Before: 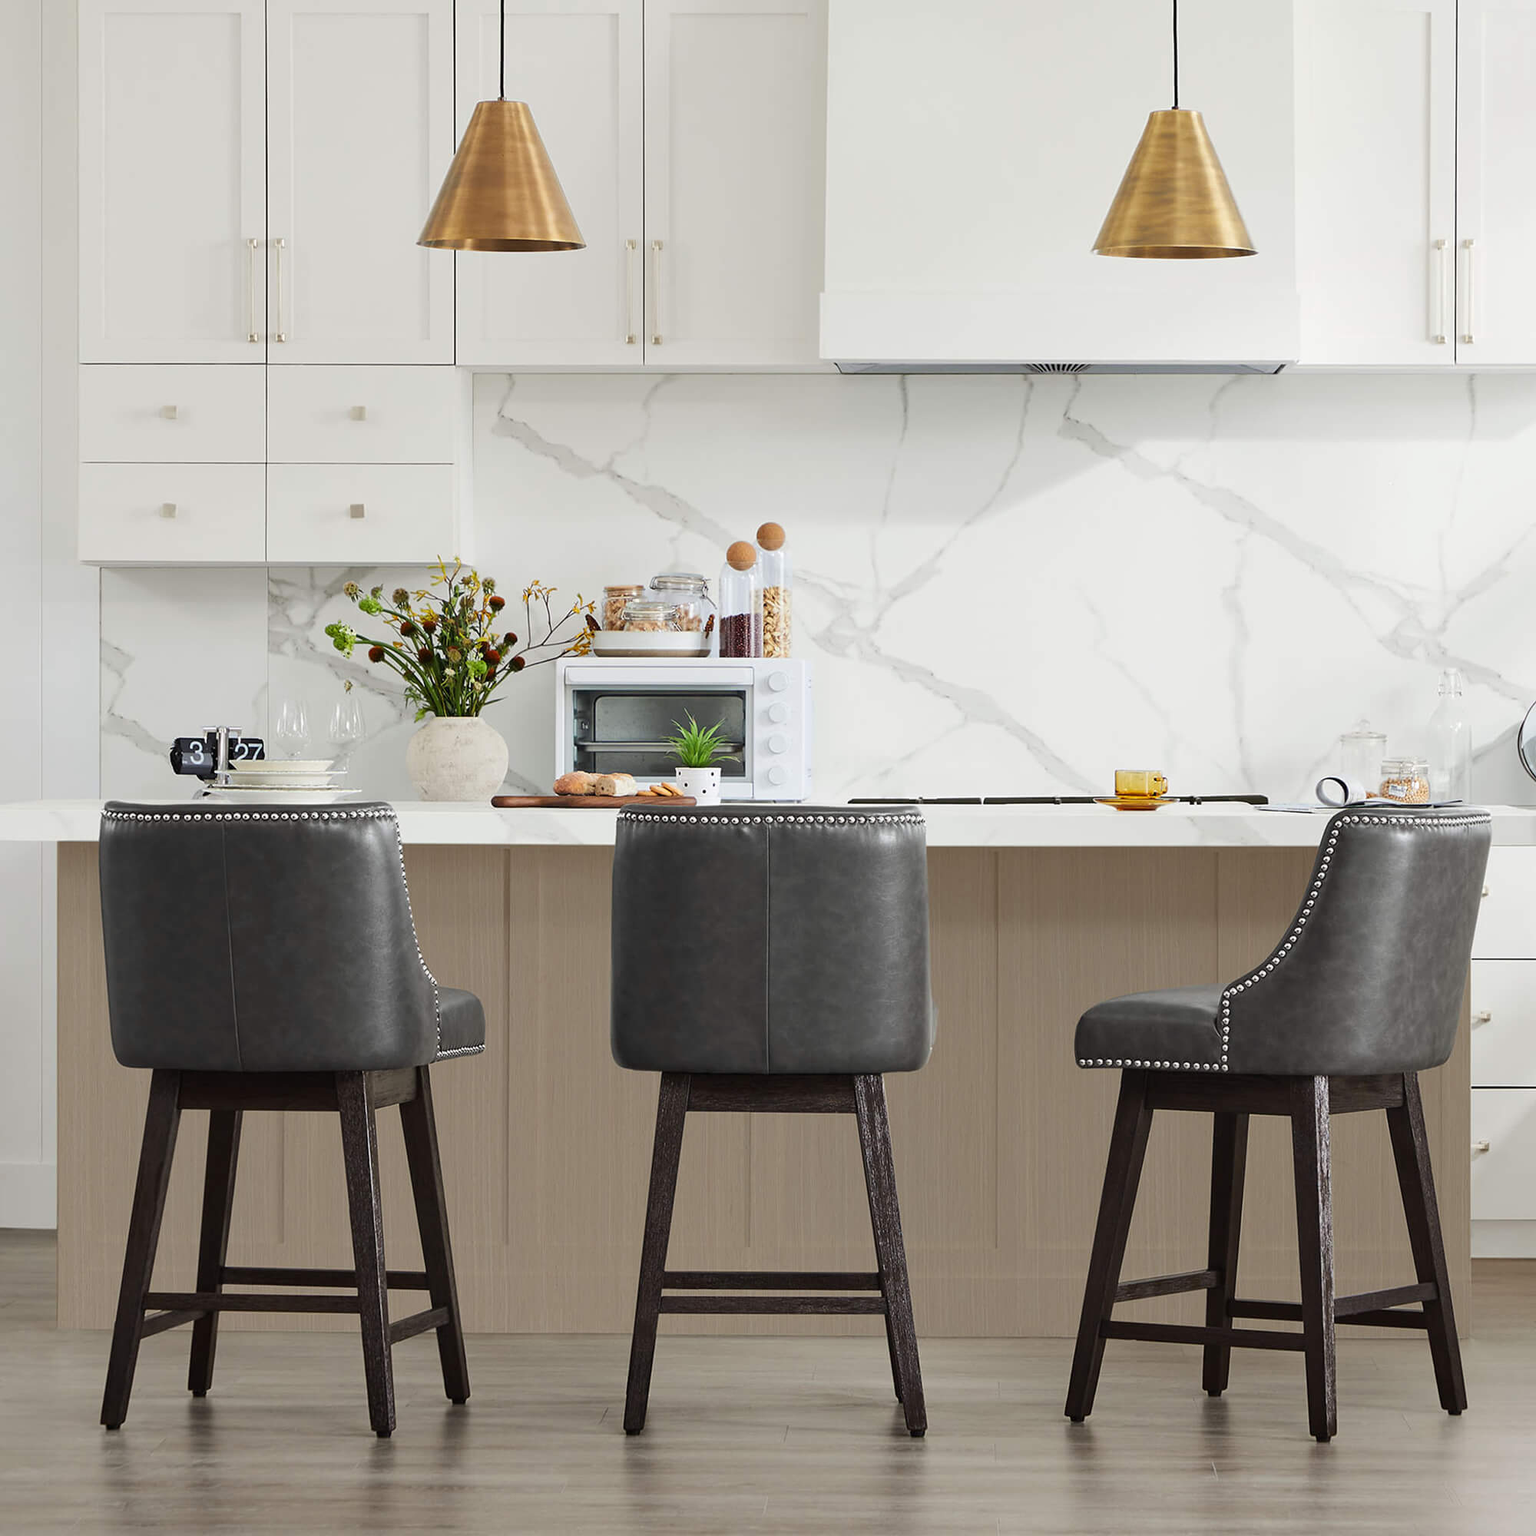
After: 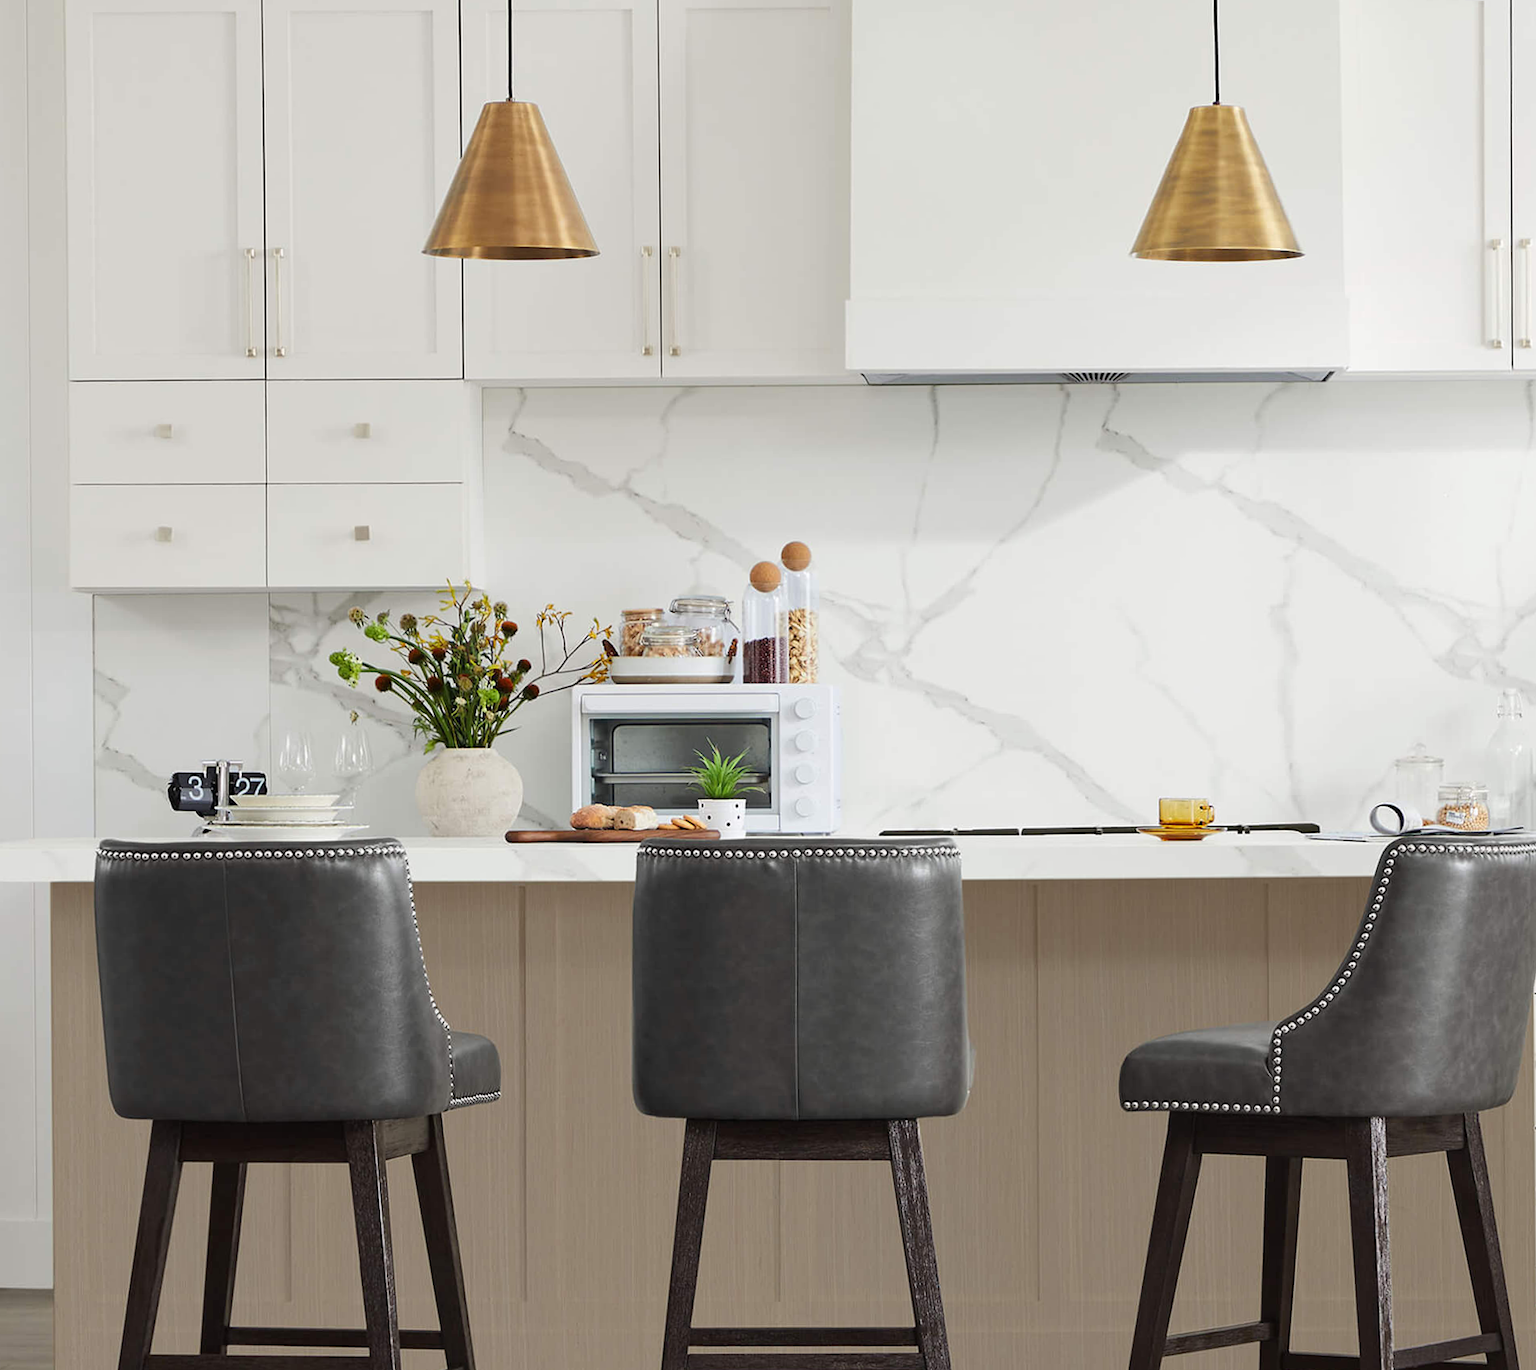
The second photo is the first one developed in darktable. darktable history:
crop and rotate: angle 0.469°, left 0.288%, right 3.538%, bottom 14.227%
